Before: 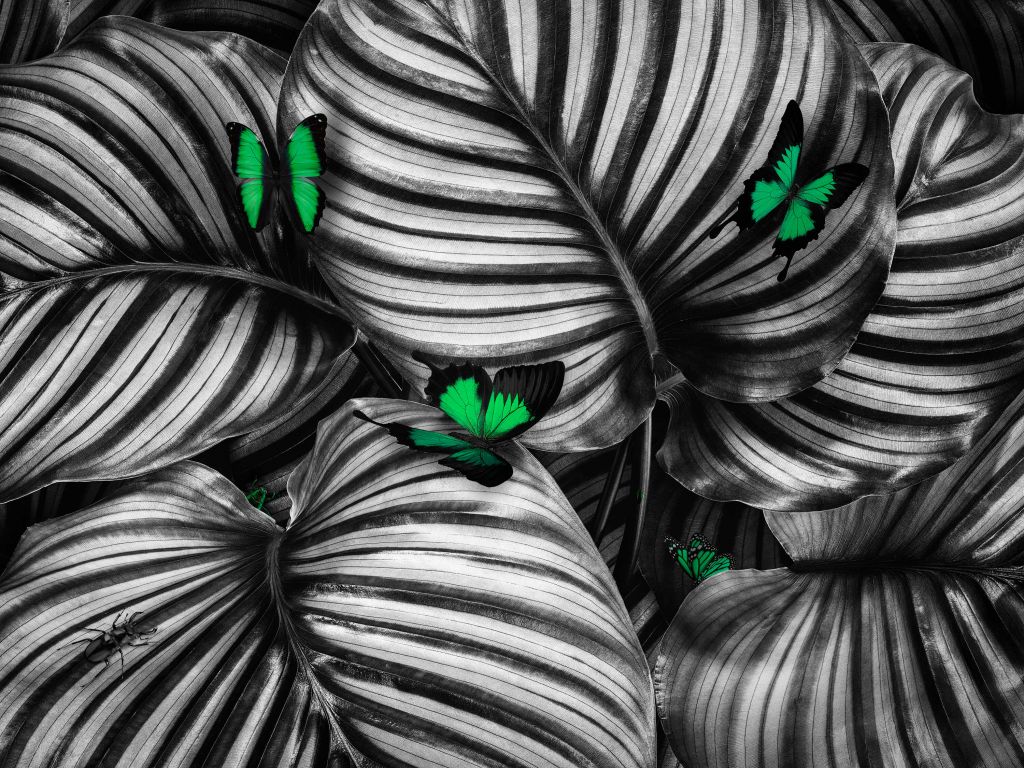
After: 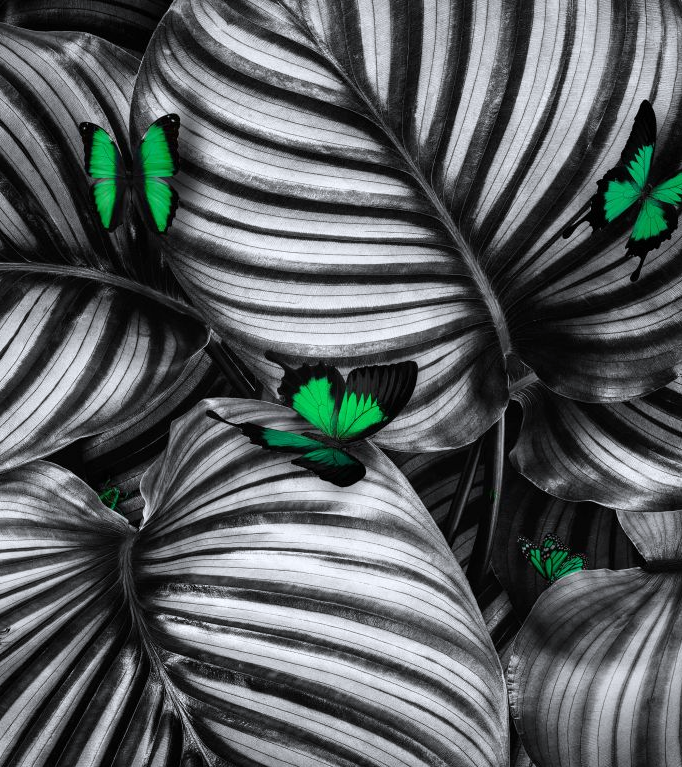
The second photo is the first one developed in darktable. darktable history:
tone equalizer: on, module defaults
crop and rotate: left 14.436%, right 18.898%
white balance: red 0.983, blue 1.036
